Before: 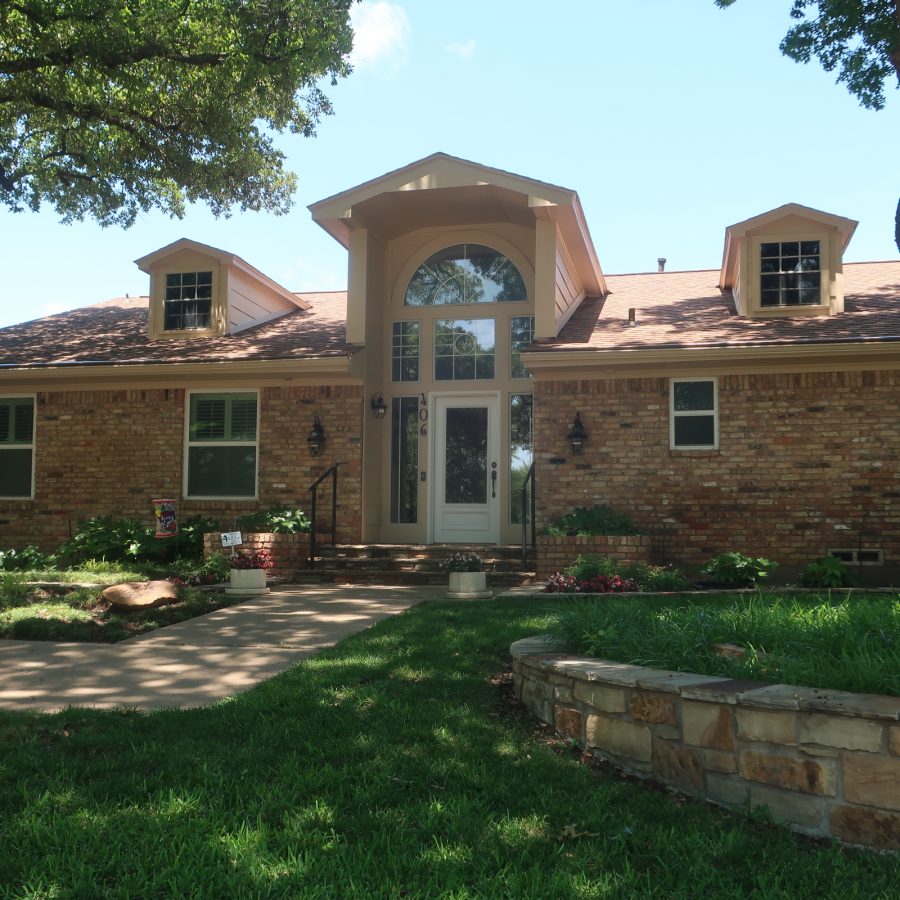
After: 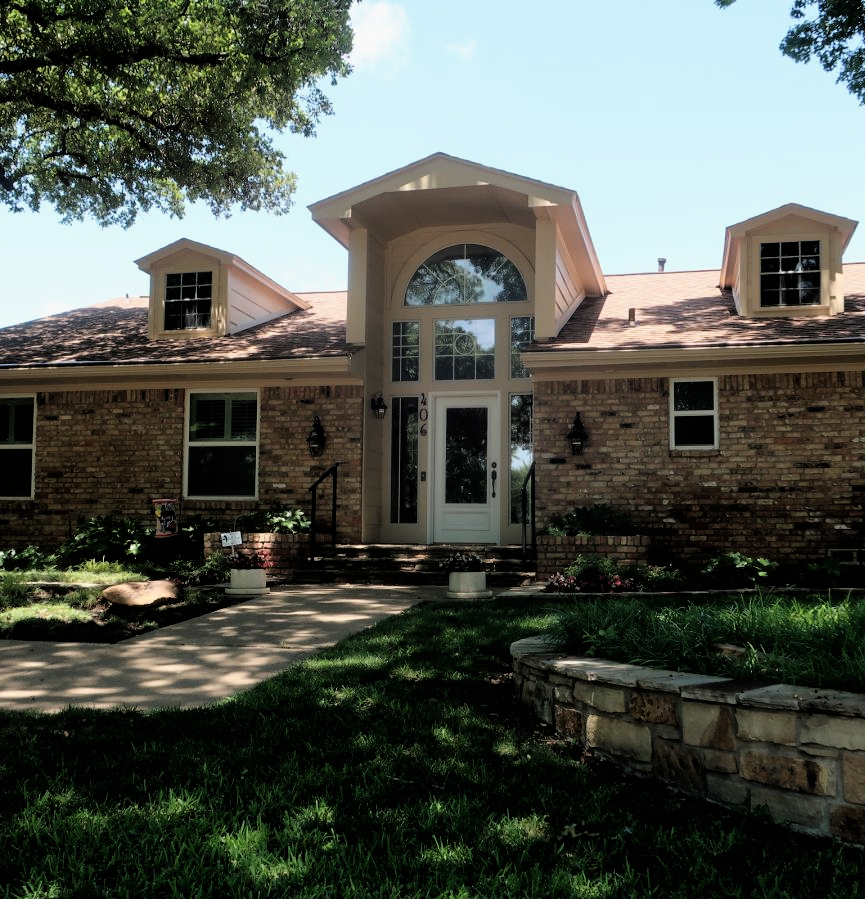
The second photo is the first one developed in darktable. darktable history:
crop: right 3.832%, bottom 0.029%
filmic rgb: black relative exposure -3.72 EV, white relative exposure 2.78 EV, dynamic range scaling -4.69%, hardness 3.03
